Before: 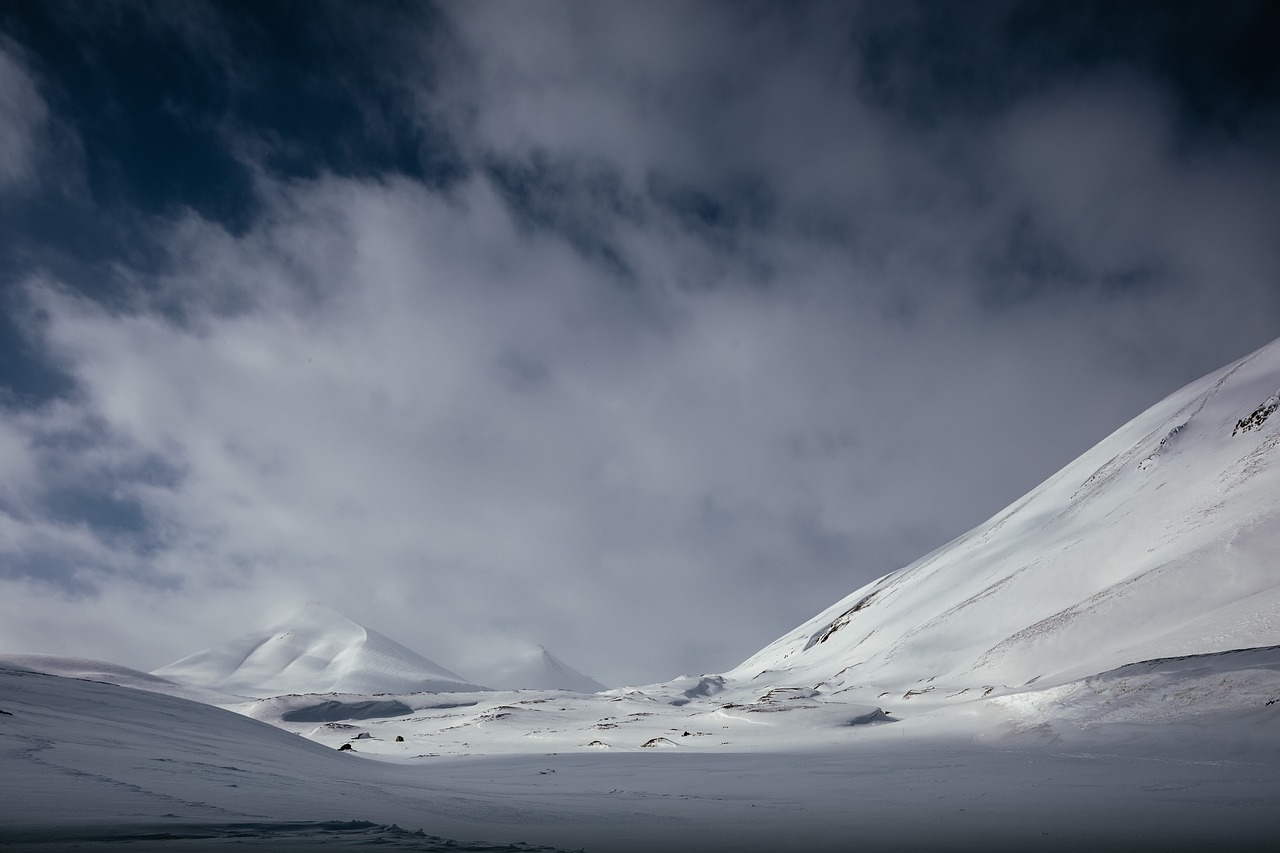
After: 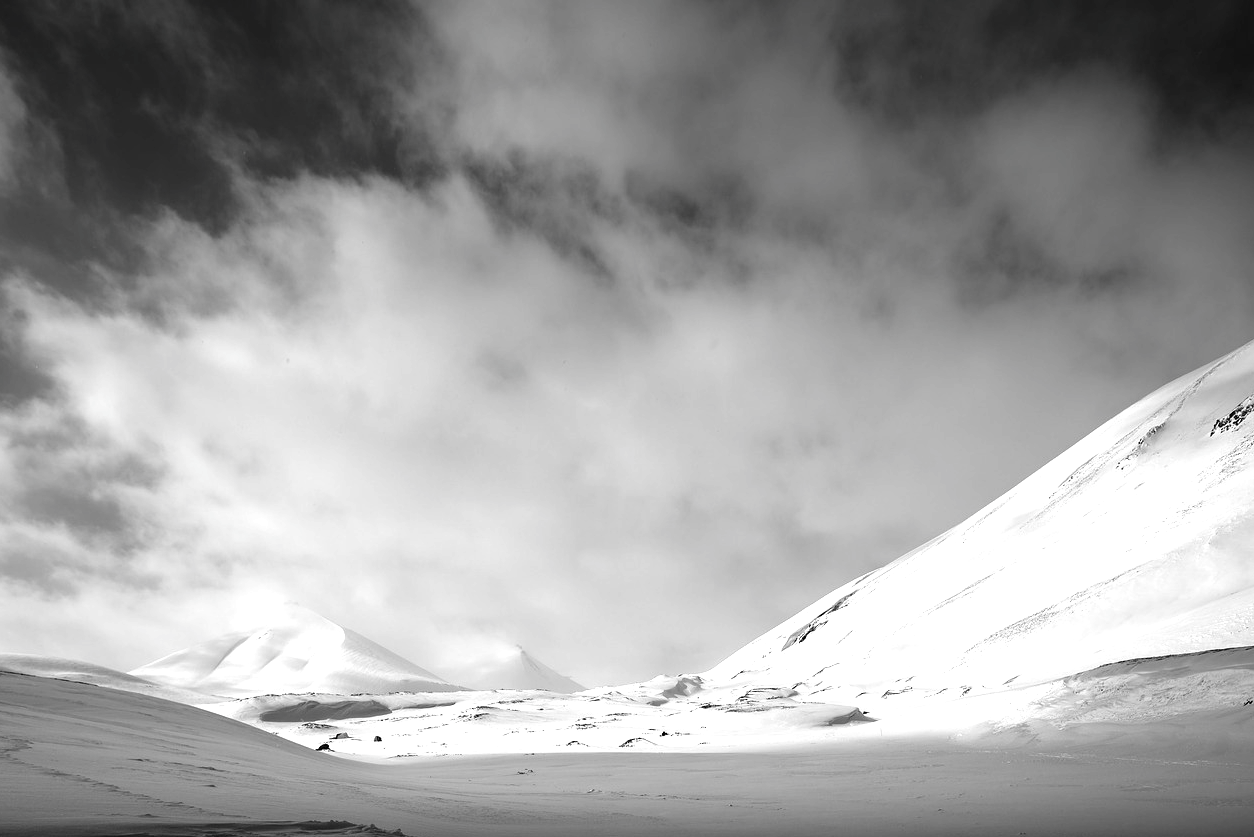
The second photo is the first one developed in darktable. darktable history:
crop: left 1.723%, right 0.279%, bottom 1.835%
contrast brightness saturation: saturation -0.998
exposure: black level correction 0, exposure 1.199 EV, compensate highlight preservation false
